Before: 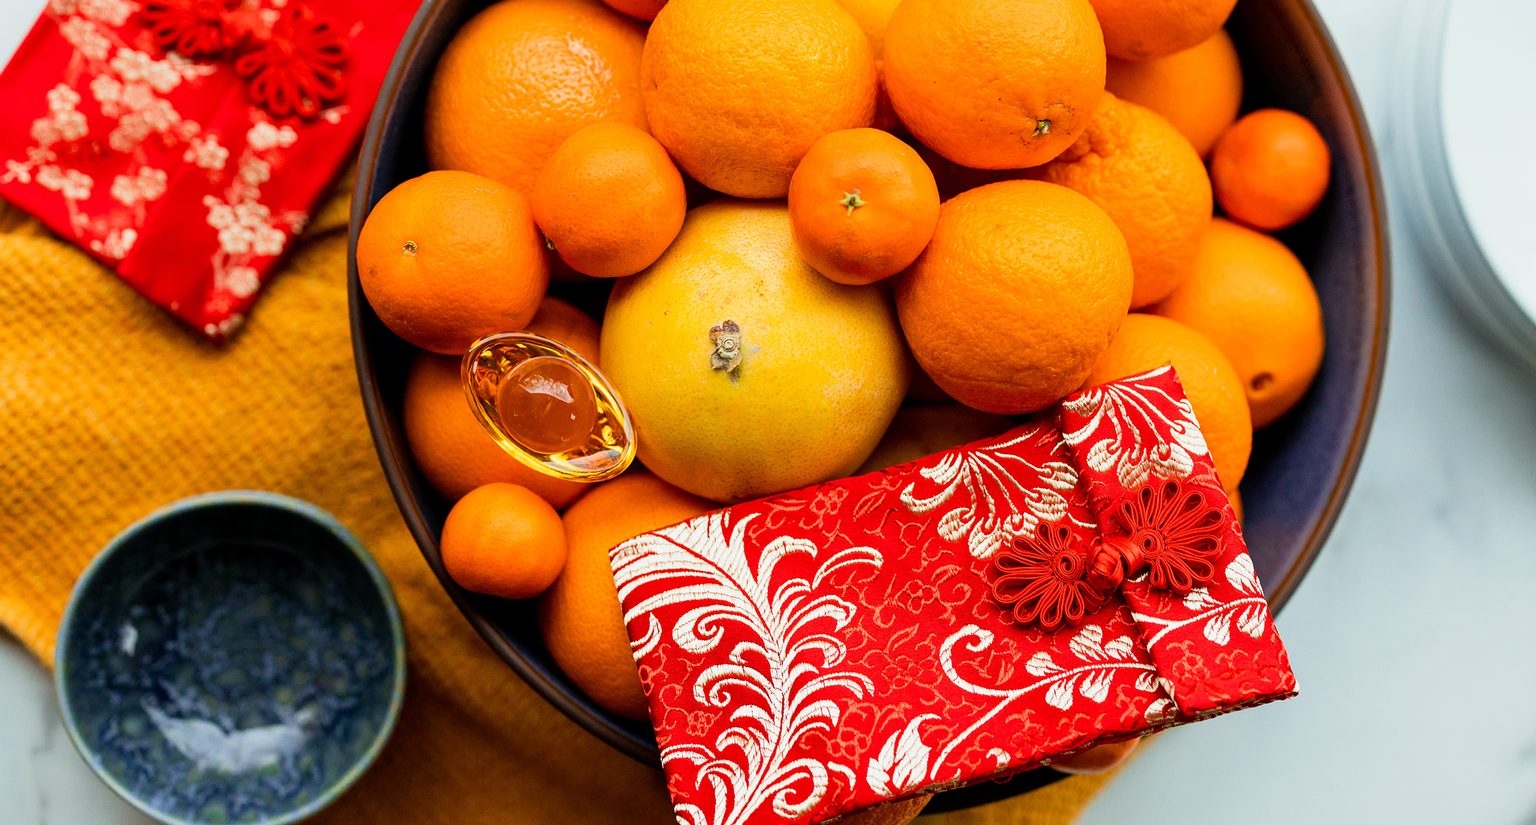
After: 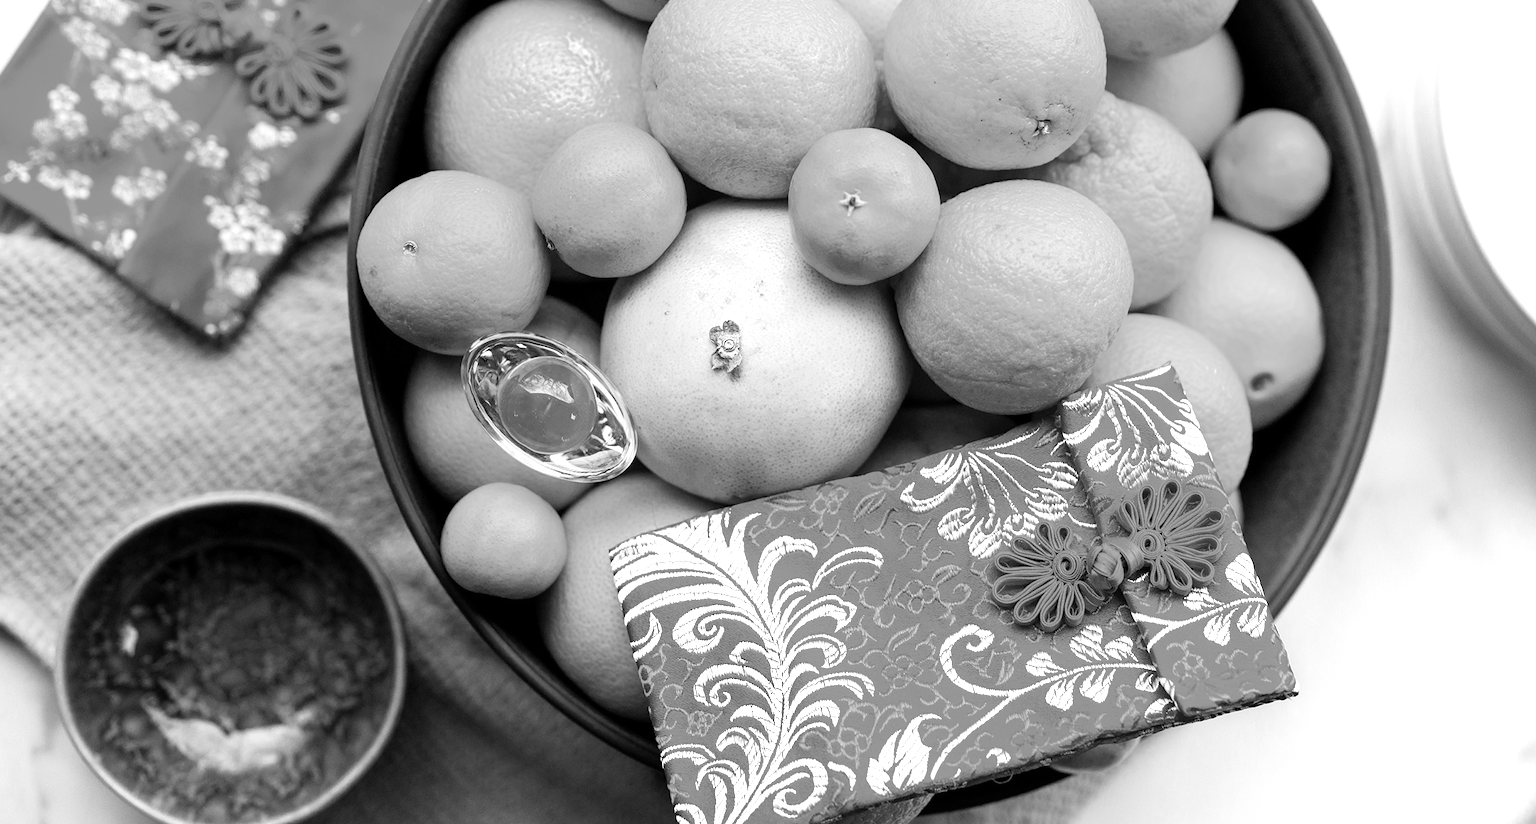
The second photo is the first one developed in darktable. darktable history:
monochrome: on, module defaults
exposure: exposure 0.64 EV, compensate highlight preservation false
